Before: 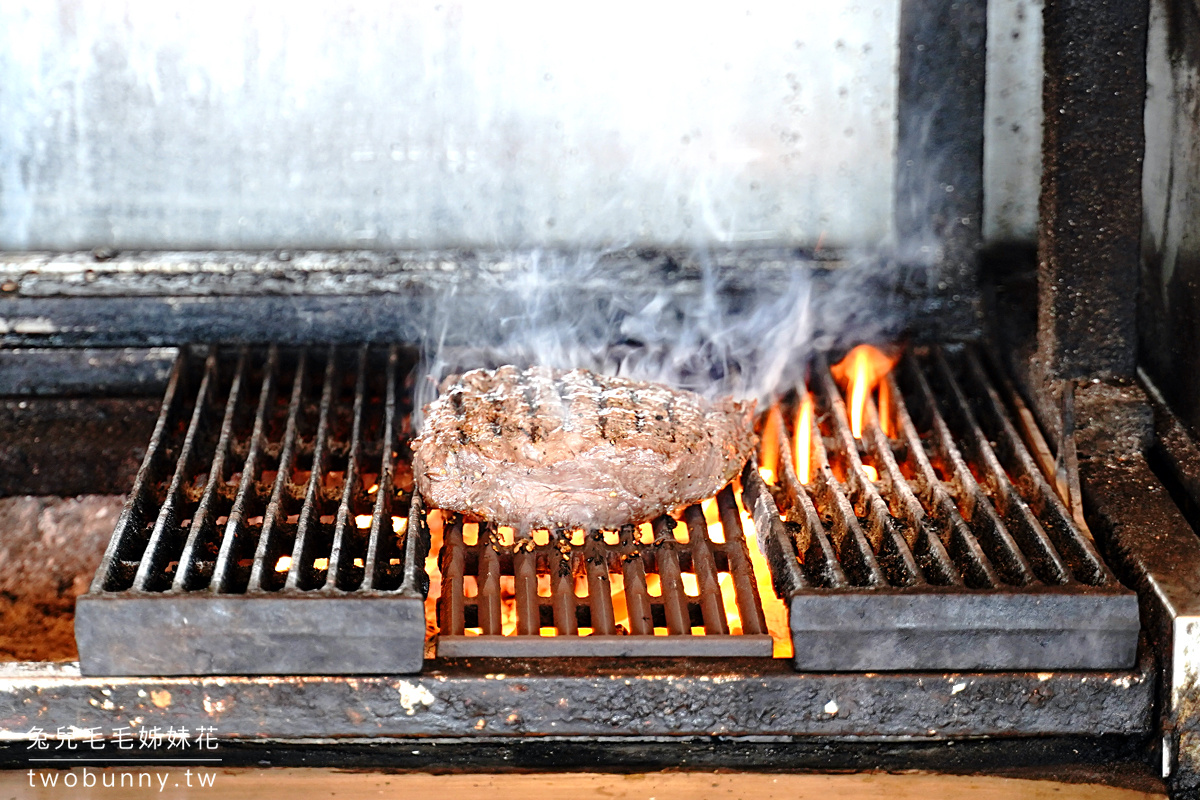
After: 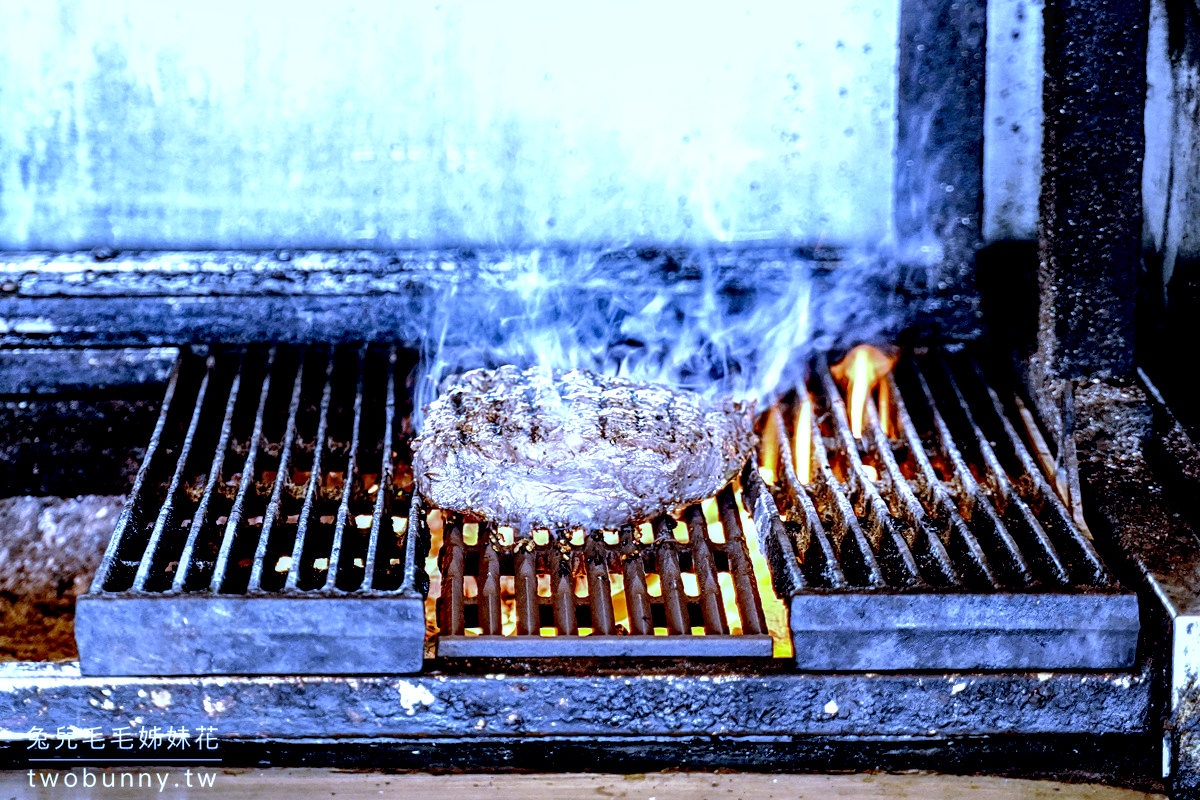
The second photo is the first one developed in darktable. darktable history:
white balance: red 0.766, blue 1.537
local contrast: highlights 79%, shadows 56%, detail 175%, midtone range 0.428
base curve: curves: ch0 [(0.017, 0) (0.425, 0.441) (0.844, 0.933) (1, 1)], preserve colors none
